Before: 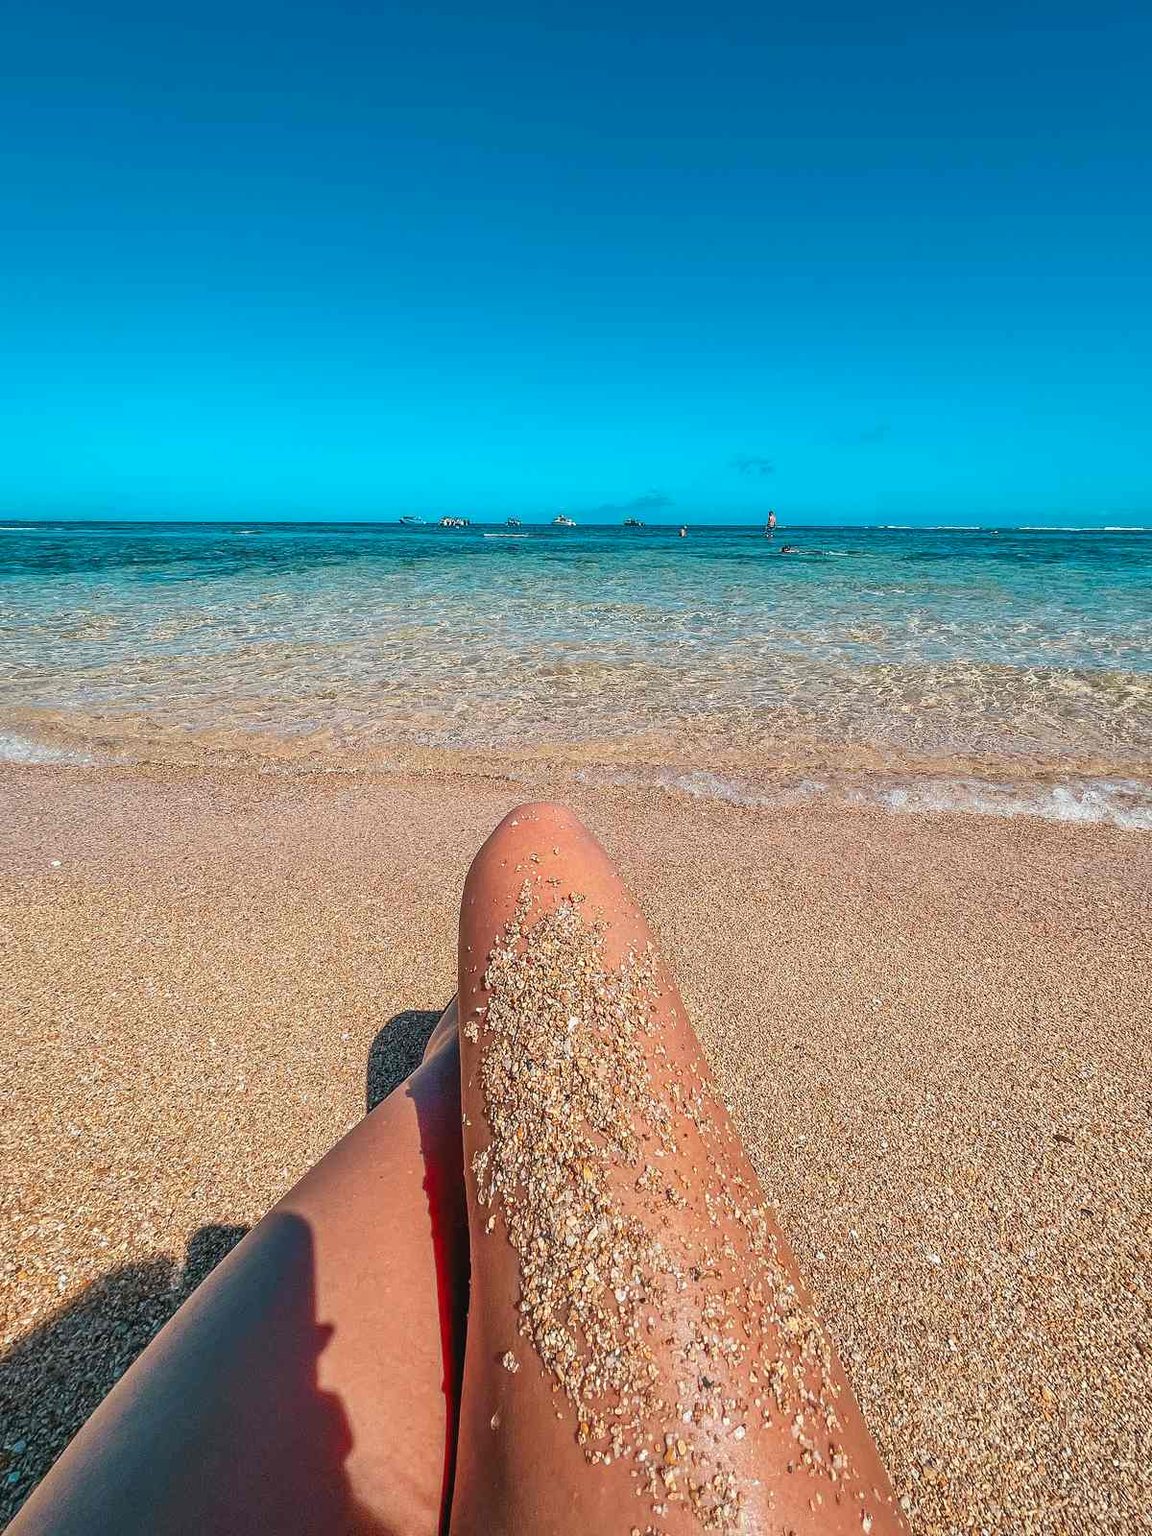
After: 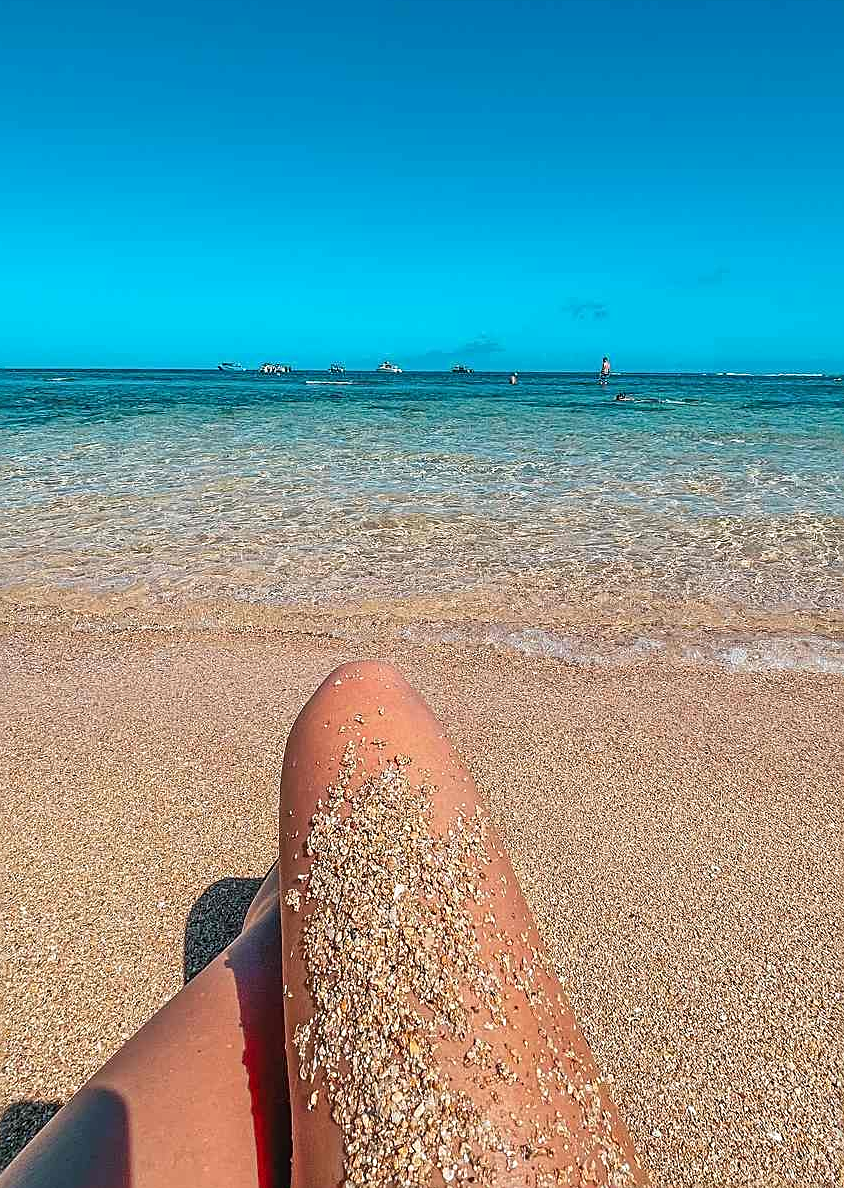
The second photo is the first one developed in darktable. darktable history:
crop and rotate: left 16.555%, top 10.964%, right 13.039%, bottom 14.733%
sharpen: on, module defaults
